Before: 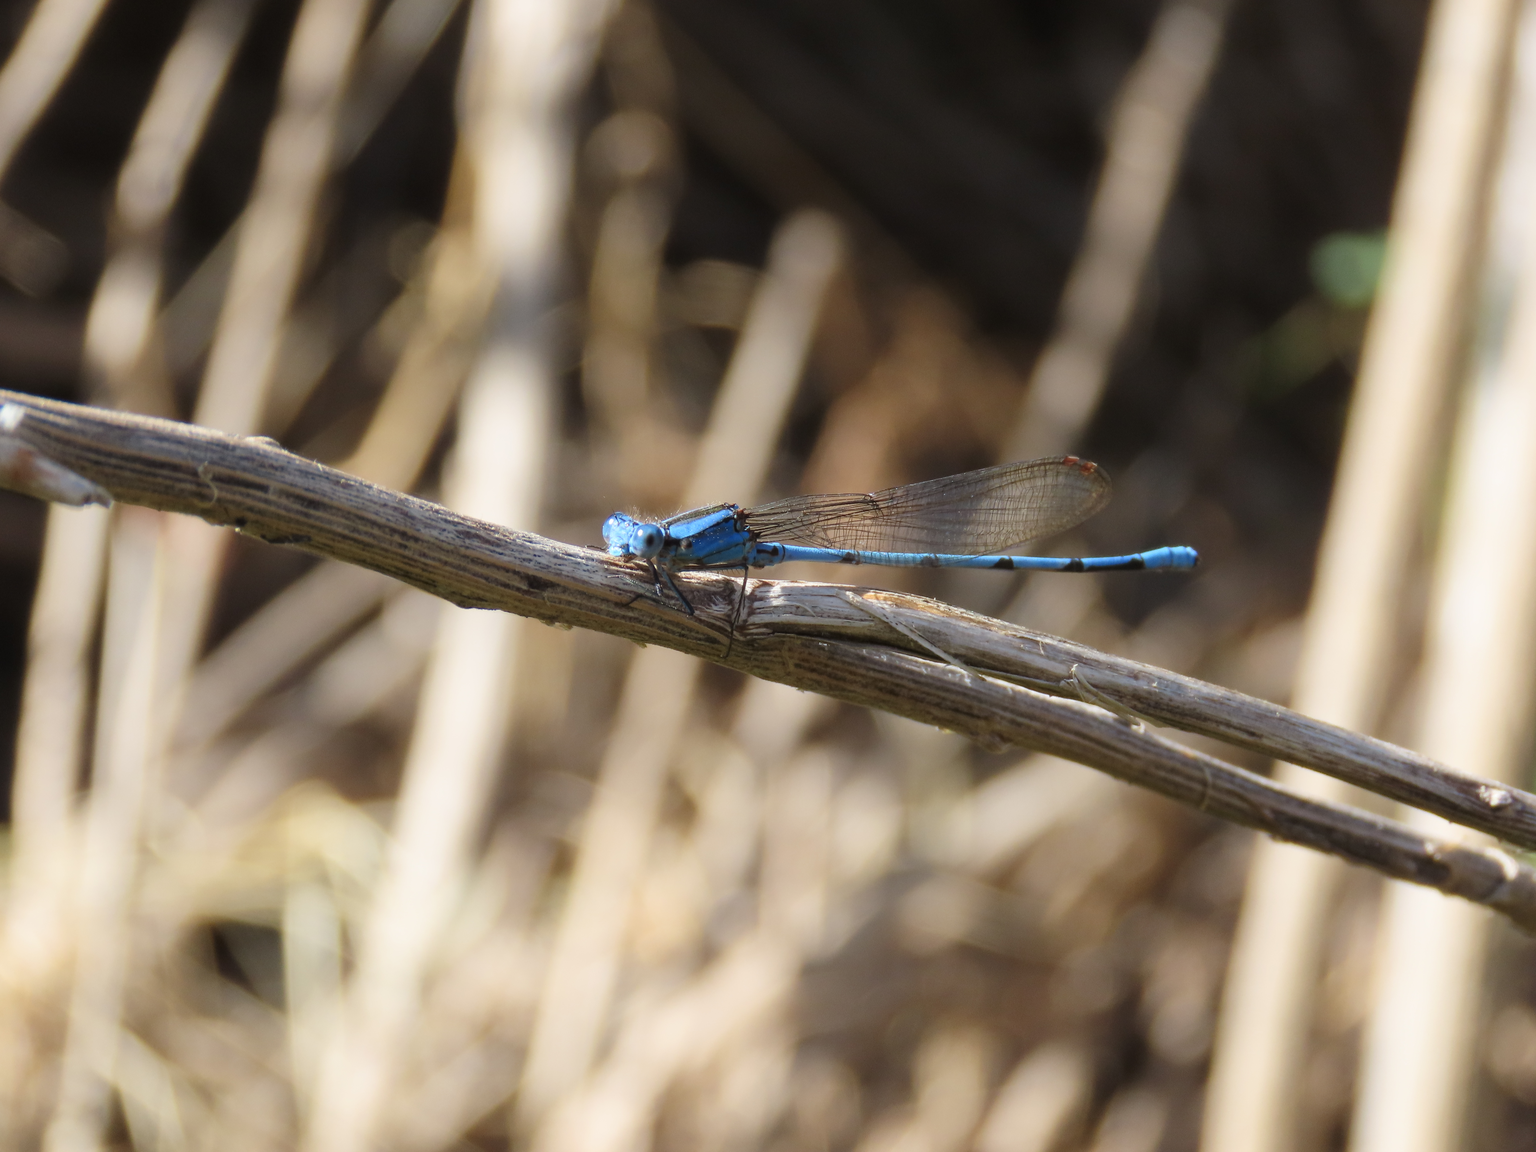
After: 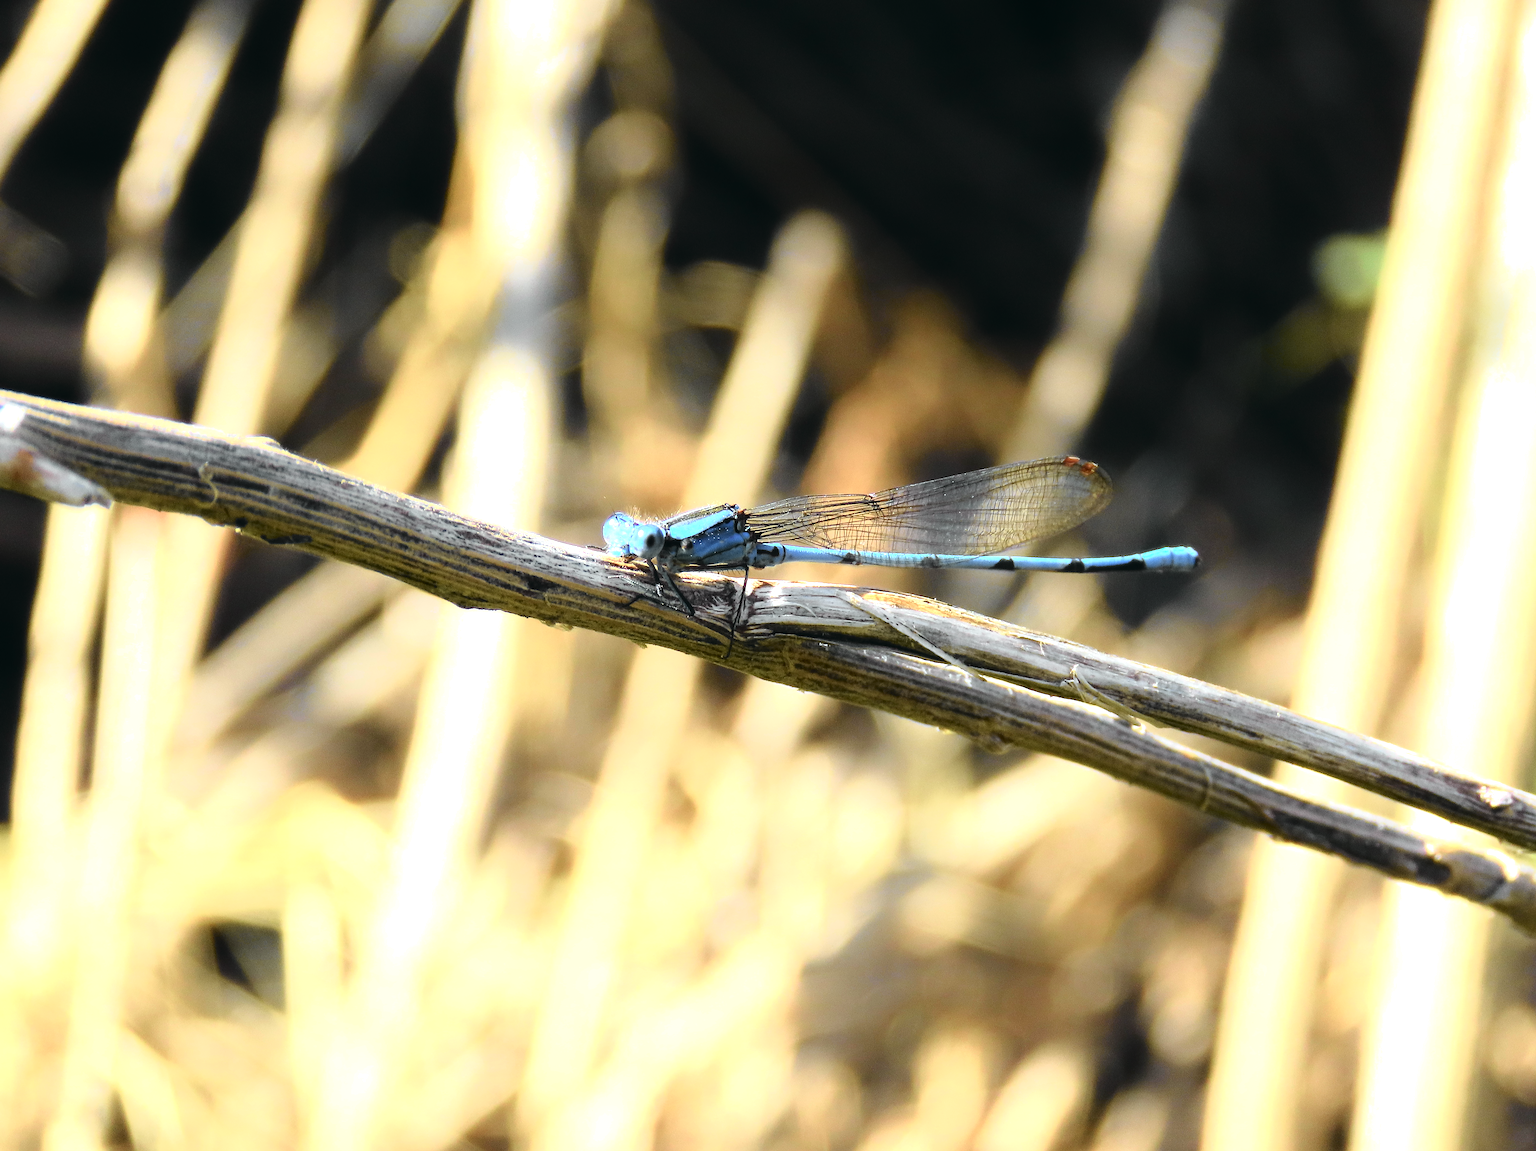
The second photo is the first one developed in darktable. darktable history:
exposure: exposure 0.202 EV, compensate exposure bias true, compensate highlight preservation false
tone equalizer: -8 EV -1.08 EV, -7 EV -1.01 EV, -6 EV -0.895 EV, -5 EV -0.558 EV, -3 EV 0.544 EV, -2 EV 0.886 EV, -1 EV 1 EV, +0 EV 1.06 EV, edges refinement/feathering 500, mask exposure compensation -1.57 EV, preserve details guided filter
sharpen: on, module defaults
tone curve: curves: ch0 [(0, 0.015) (0.084, 0.074) (0.162, 0.165) (0.304, 0.382) (0.466, 0.576) (0.654, 0.741) (0.848, 0.906) (0.984, 0.963)]; ch1 [(0, 0) (0.34, 0.235) (0.46, 0.46) (0.515, 0.502) (0.553, 0.567) (0.764, 0.815) (1, 1)]; ch2 [(0, 0) (0.44, 0.458) (0.479, 0.492) (0.524, 0.507) (0.547, 0.579) (0.673, 0.712) (1, 1)], color space Lab, independent channels, preserve colors none
